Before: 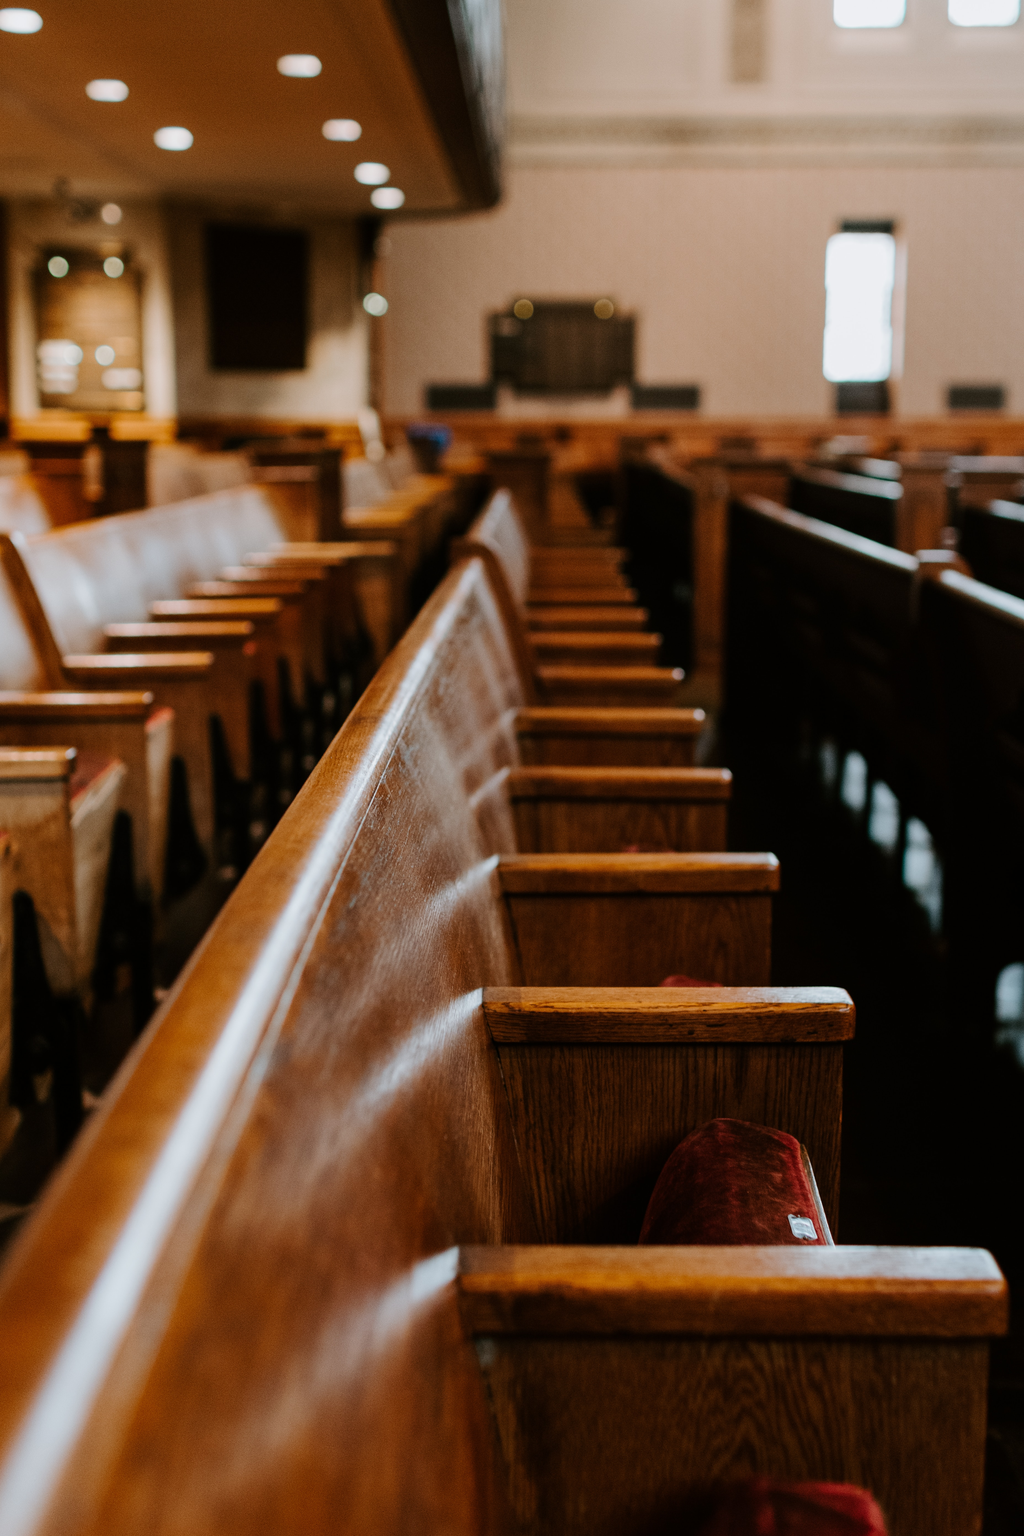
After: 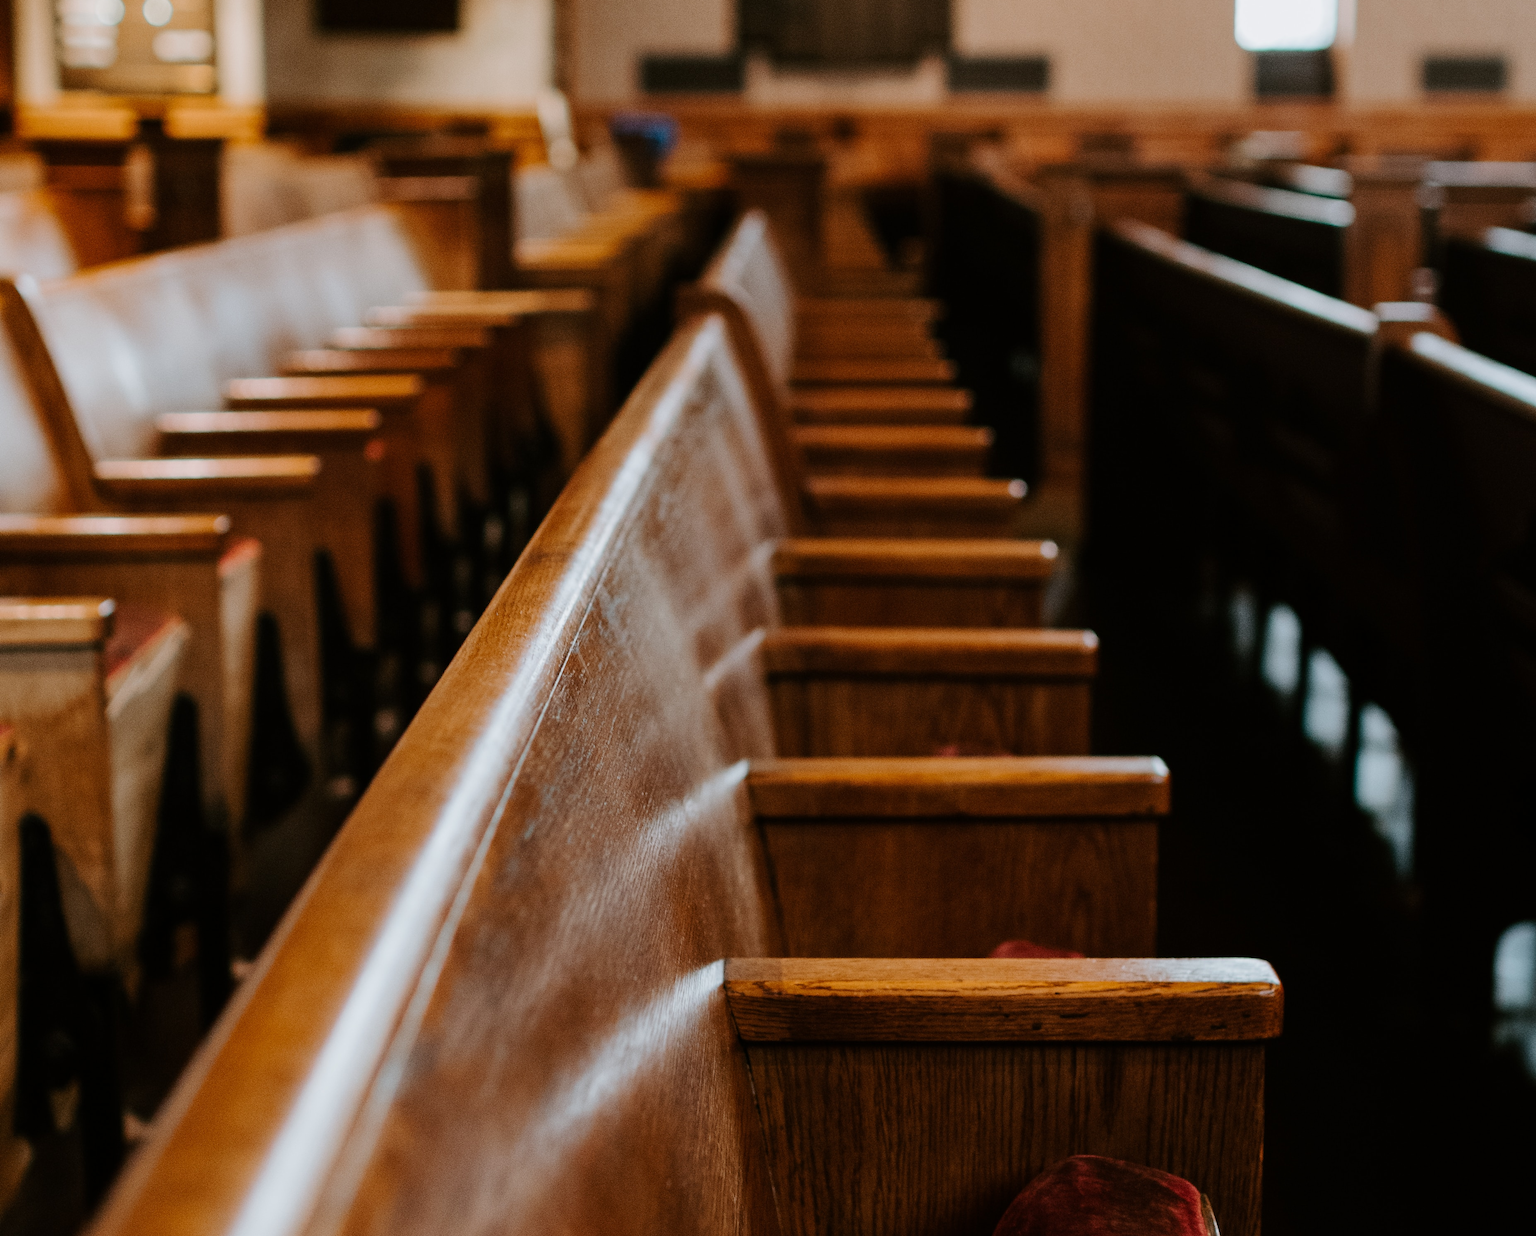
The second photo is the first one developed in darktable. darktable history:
crop and rotate: top 22.687%, bottom 23.62%
exposure: compensate highlight preservation false
